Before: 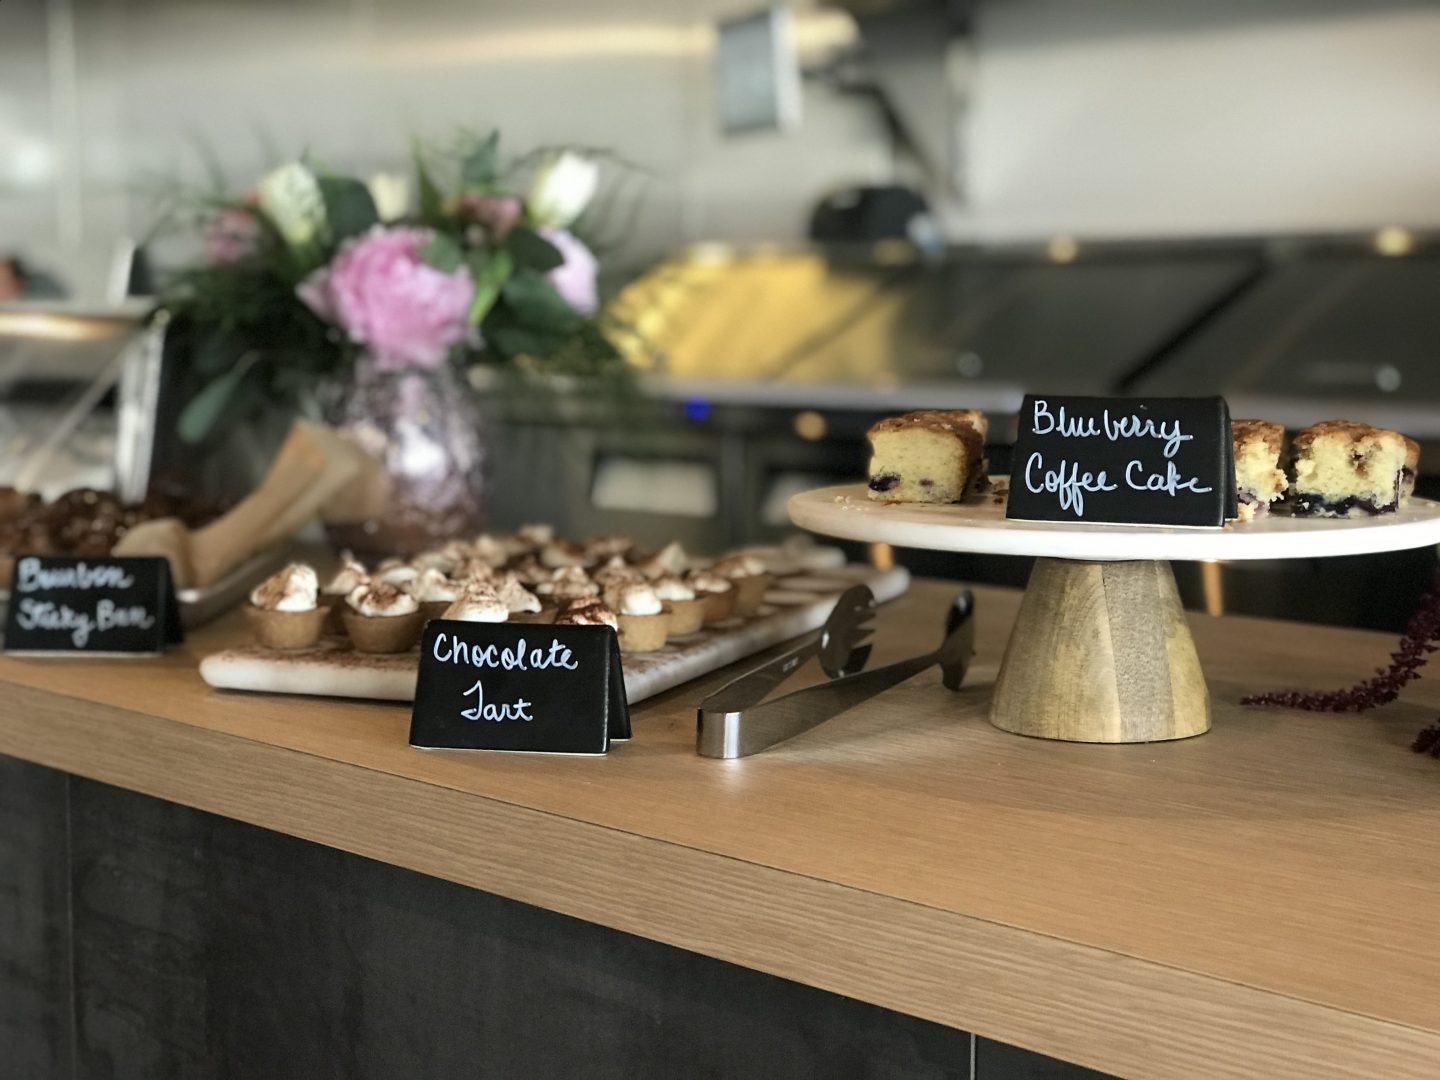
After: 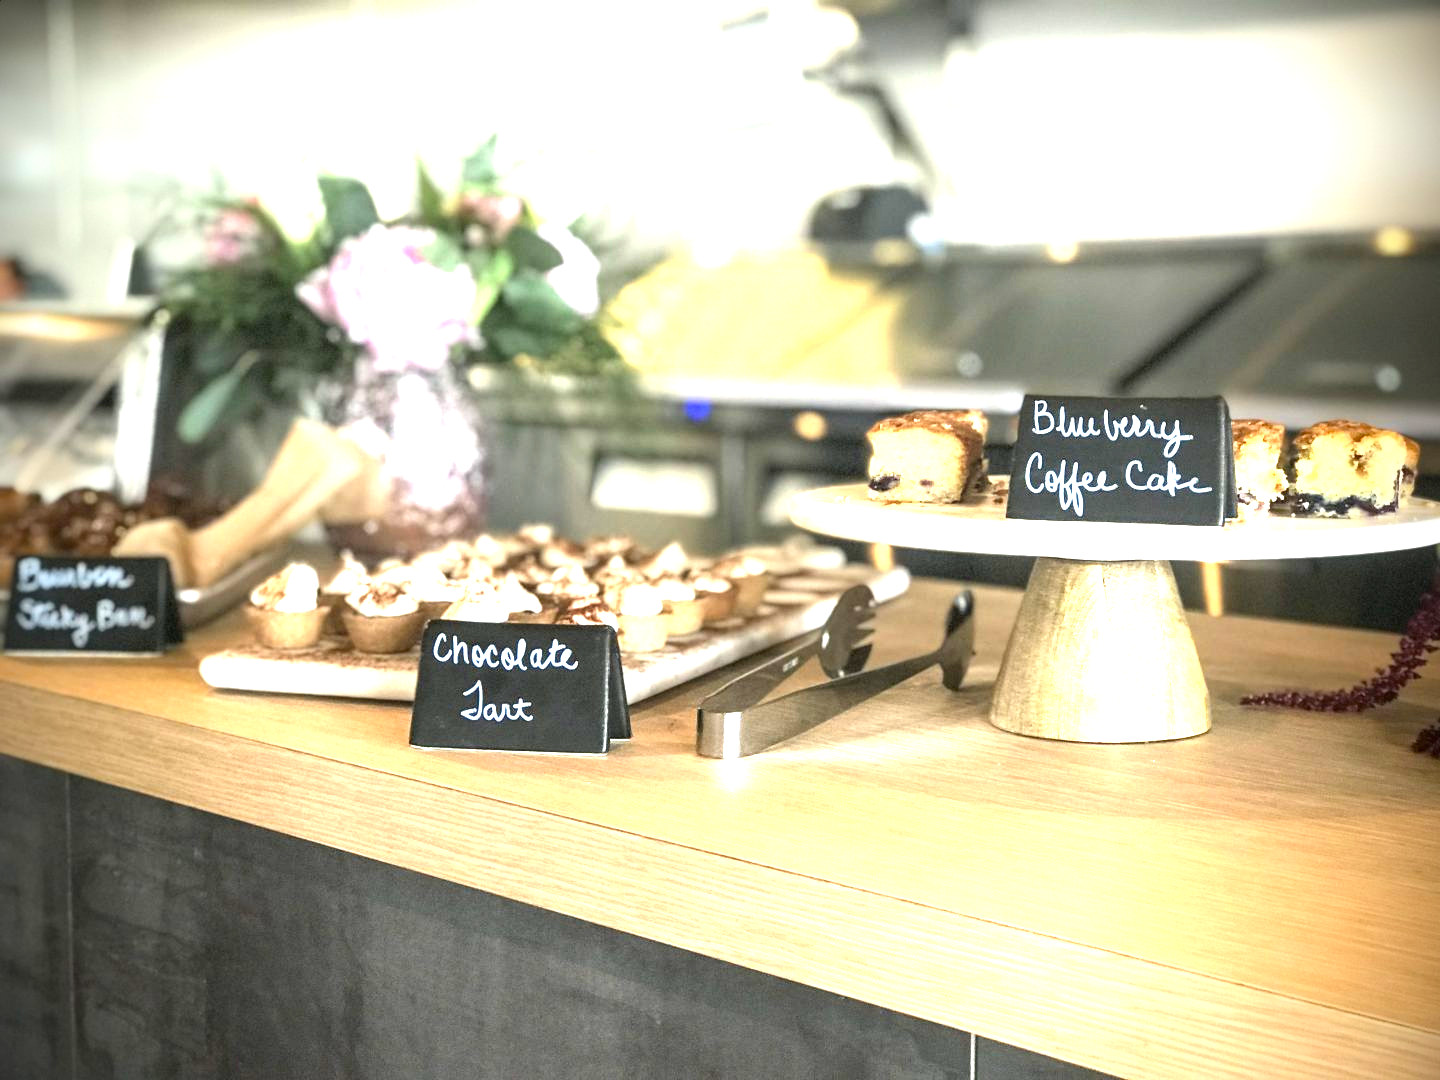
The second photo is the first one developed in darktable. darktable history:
local contrast: detail 116%
vignetting: fall-off start 96.25%, fall-off radius 101.07%, brightness -0.997, saturation 0.489, width/height ratio 0.61
exposure: exposure 2.186 EV, compensate highlight preservation false
